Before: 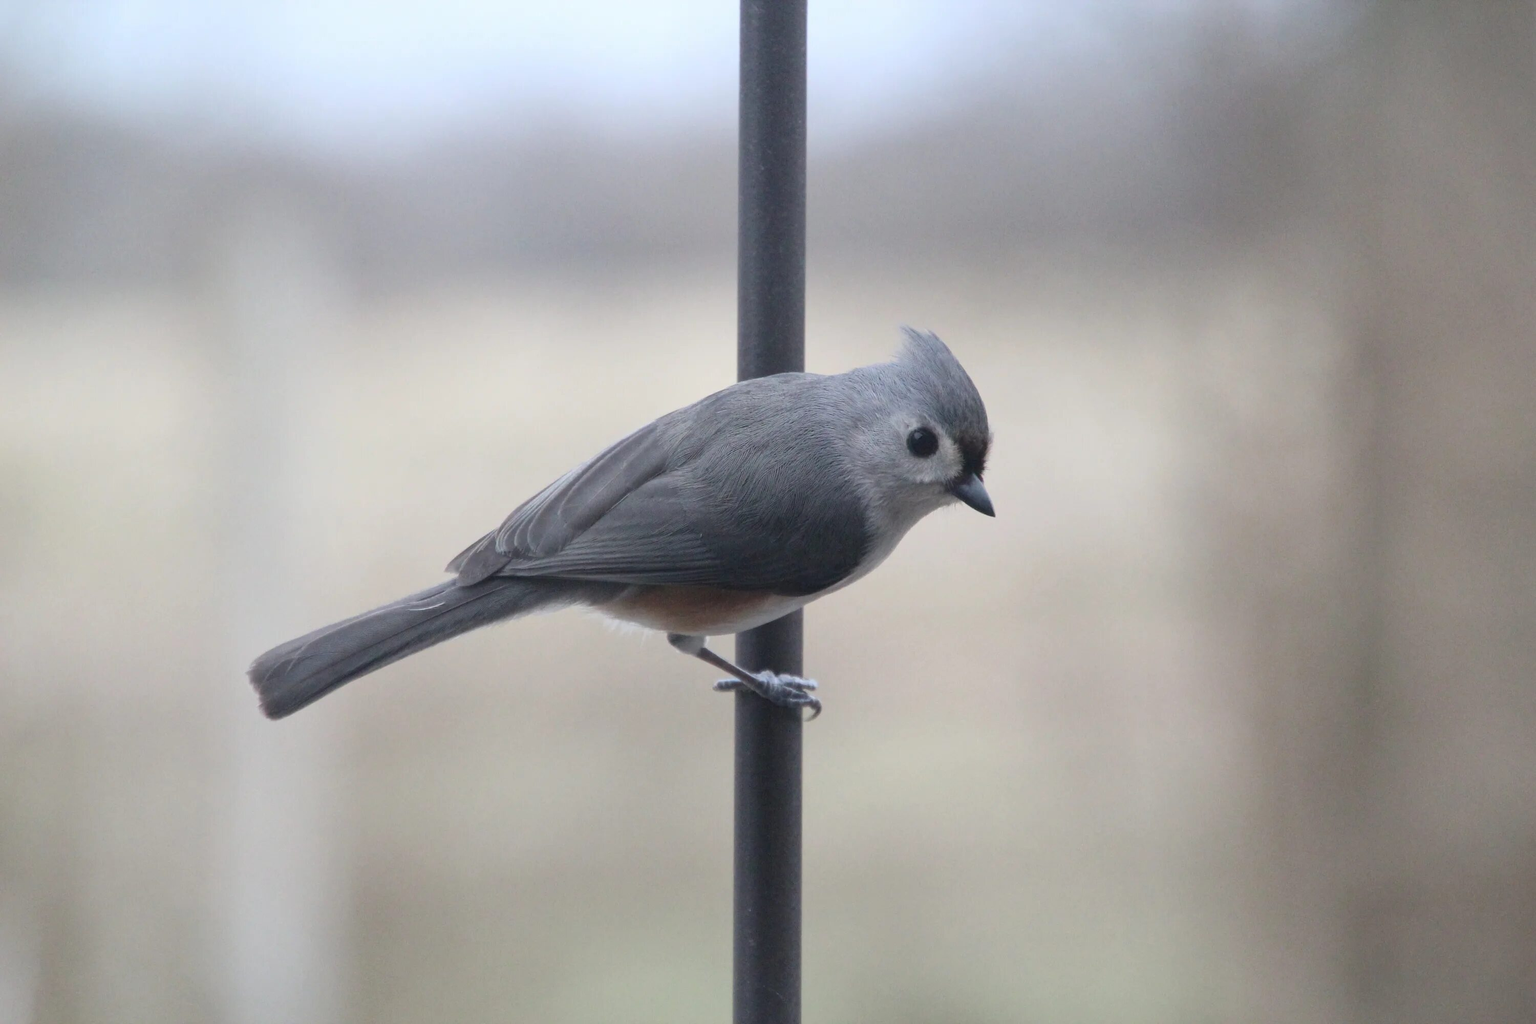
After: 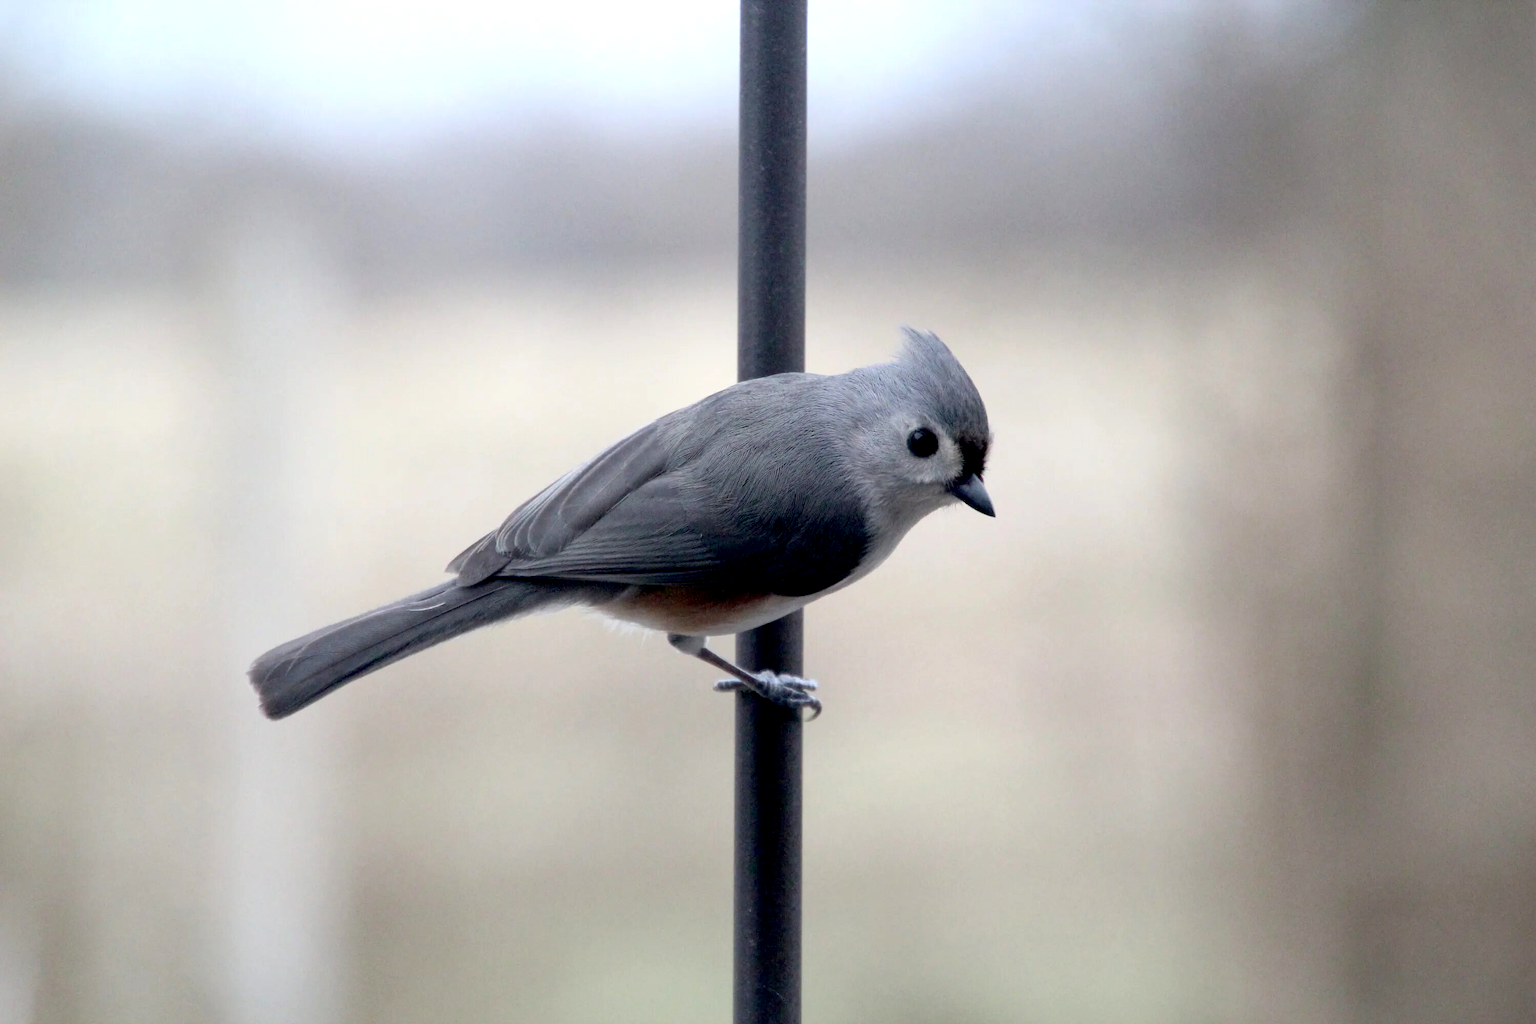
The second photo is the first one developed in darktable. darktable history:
exposure: black level correction 0.029, exposure -0.081 EV, compensate exposure bias true, compensate highlight preservation false
tone equalizer: -8 EV -0.446 EV, -7 EV -0.408 EV, -6 EV -0.324 EV, -5 EV -0.188 EV, -3 EV 0.213 EV, -2 EV 0.307 EV, -1 EV 0.369 EV, +0 EV 0.433 EV
